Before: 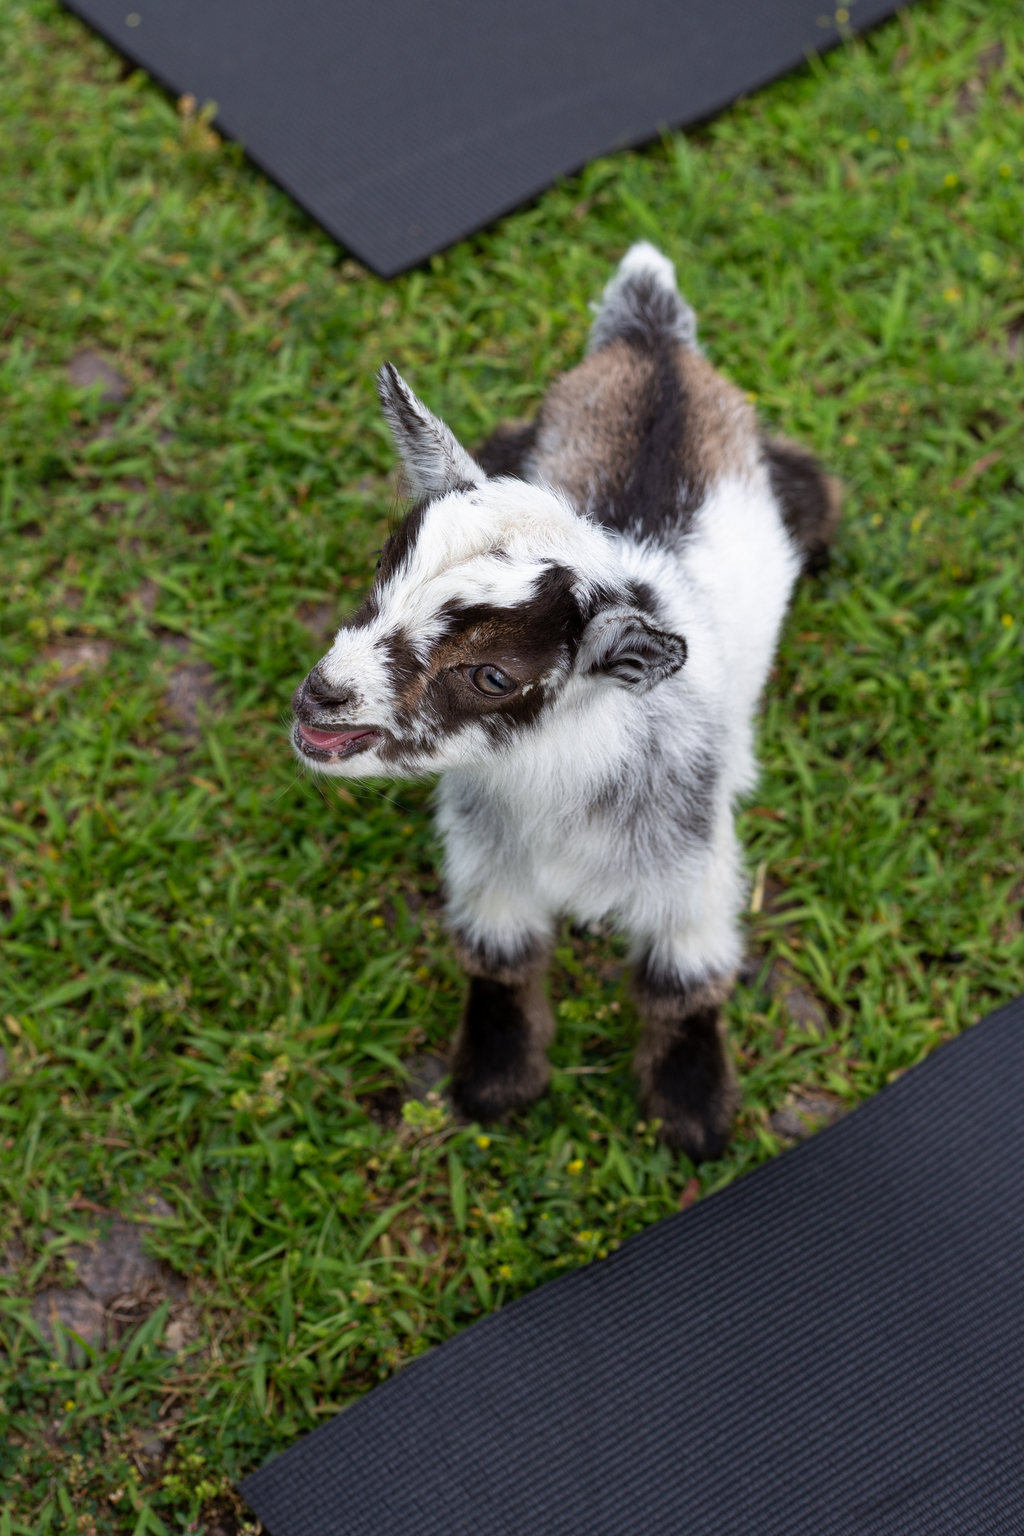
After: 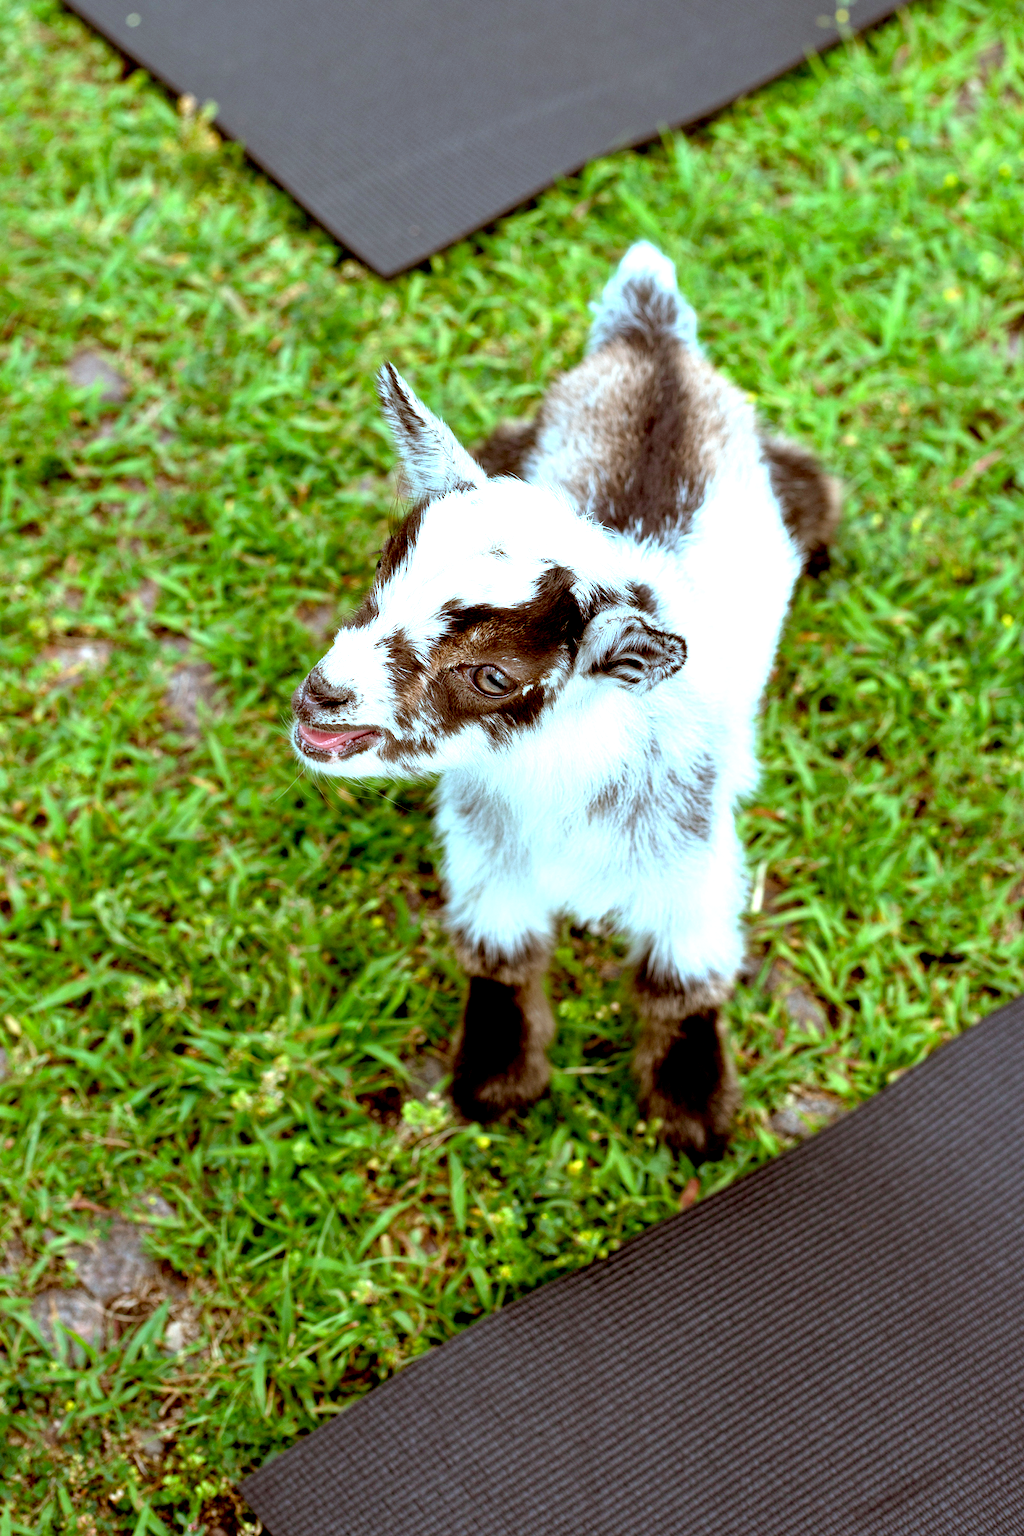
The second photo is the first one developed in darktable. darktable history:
exposure: black level correction 0.009, exposure 1.425 EV, compensate highlight preservation false
color correction: highlights a* -14.62, highlights b* -16.22, shadows a* 10.12, shadows b* 29.4
